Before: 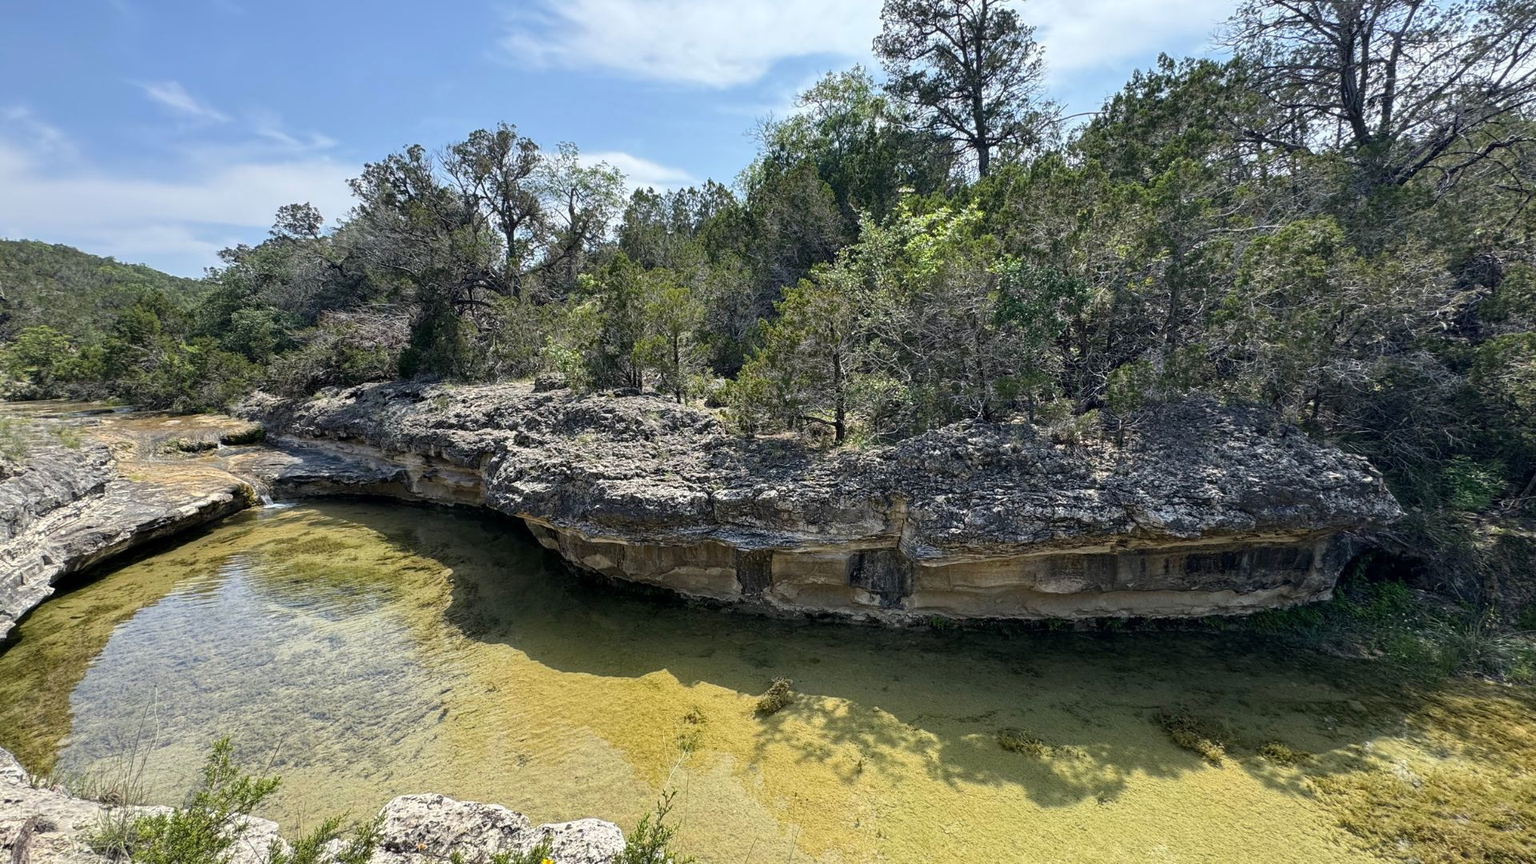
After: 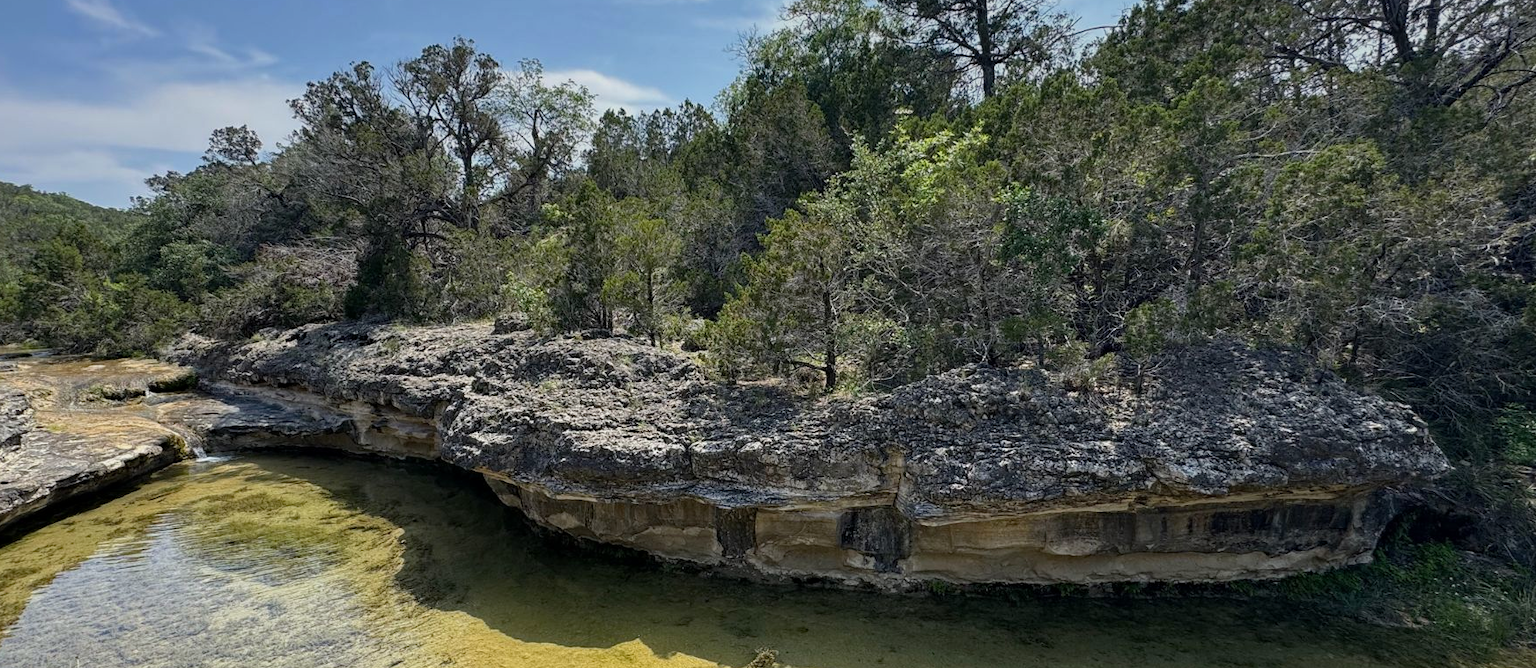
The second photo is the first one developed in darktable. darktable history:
crop: left 5.596%, top 10.314%, right 3.534%, bottom 19.395%
graduated density: rotation -0.352°, offset 57.64
haze removal: compatibility mode true, adaptive false
